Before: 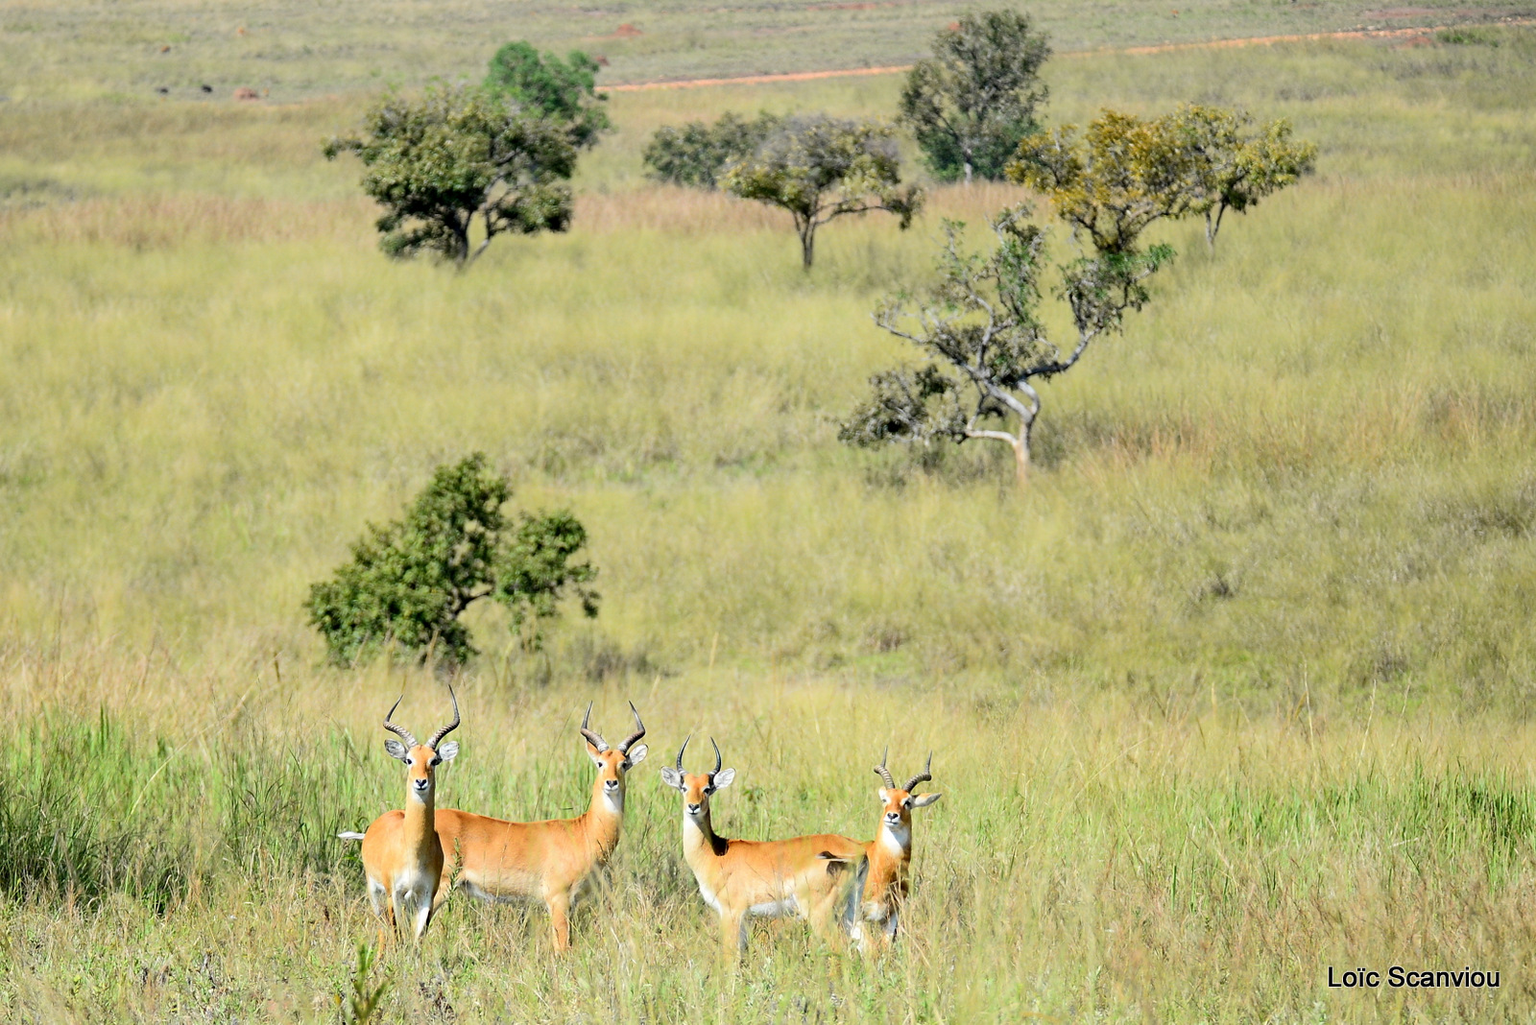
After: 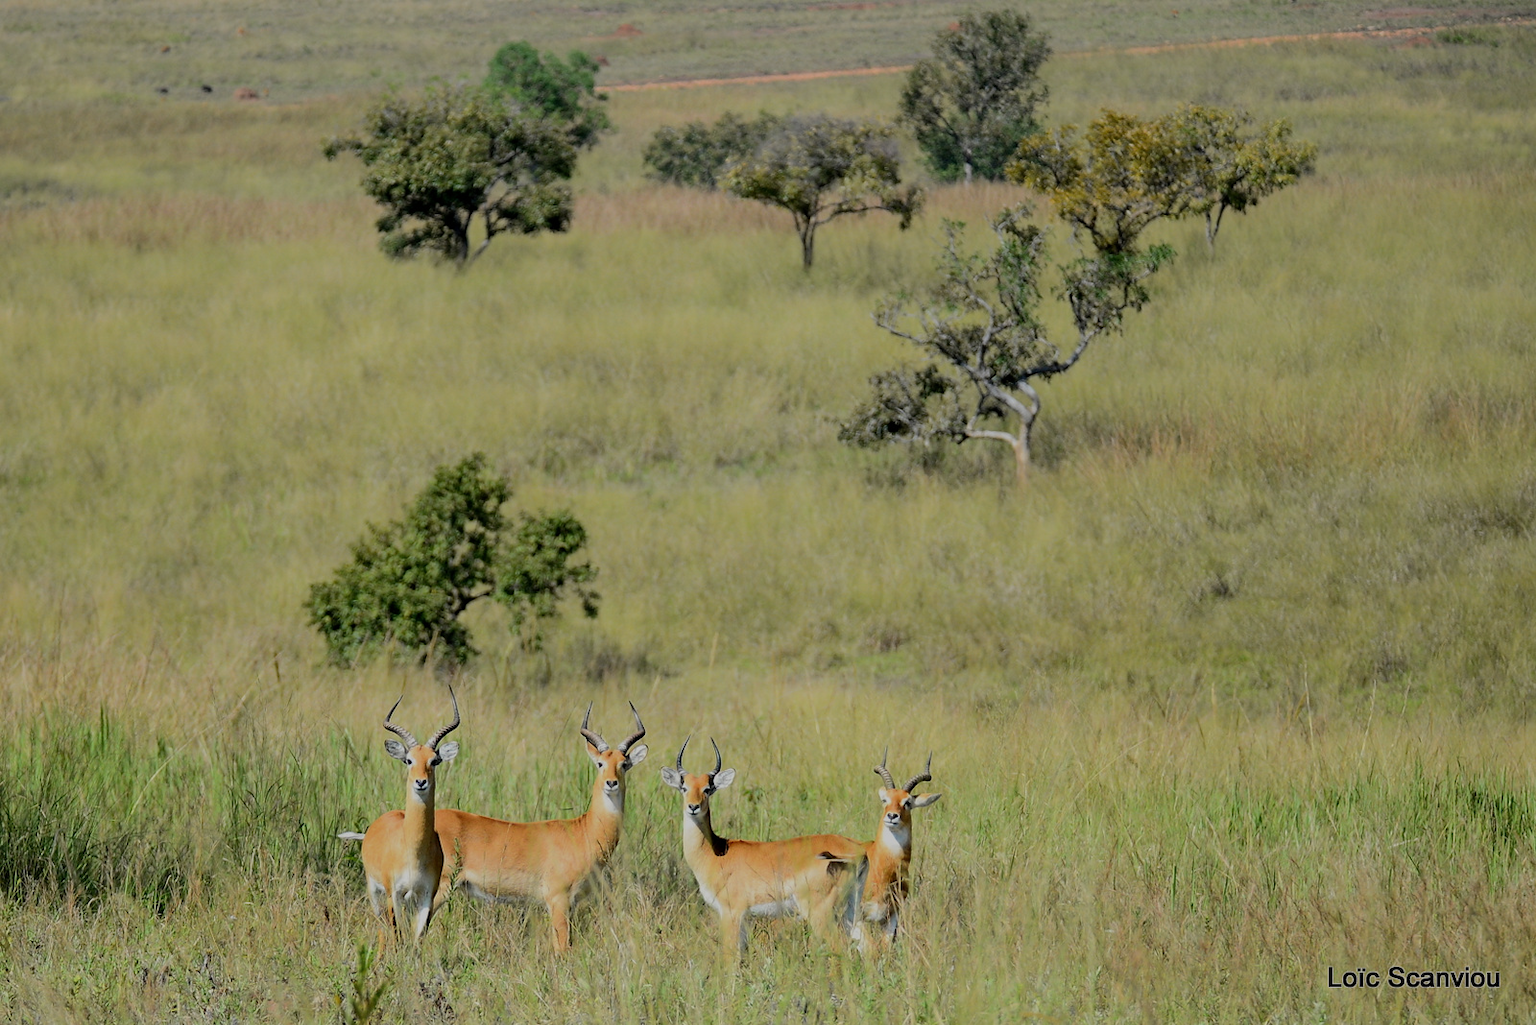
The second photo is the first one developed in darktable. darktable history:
exposure: black level correction 0, exposure 1.45 EV, compensate exposure bias true, compensate highlight preservation false
tone equalizer: on, module defaults
